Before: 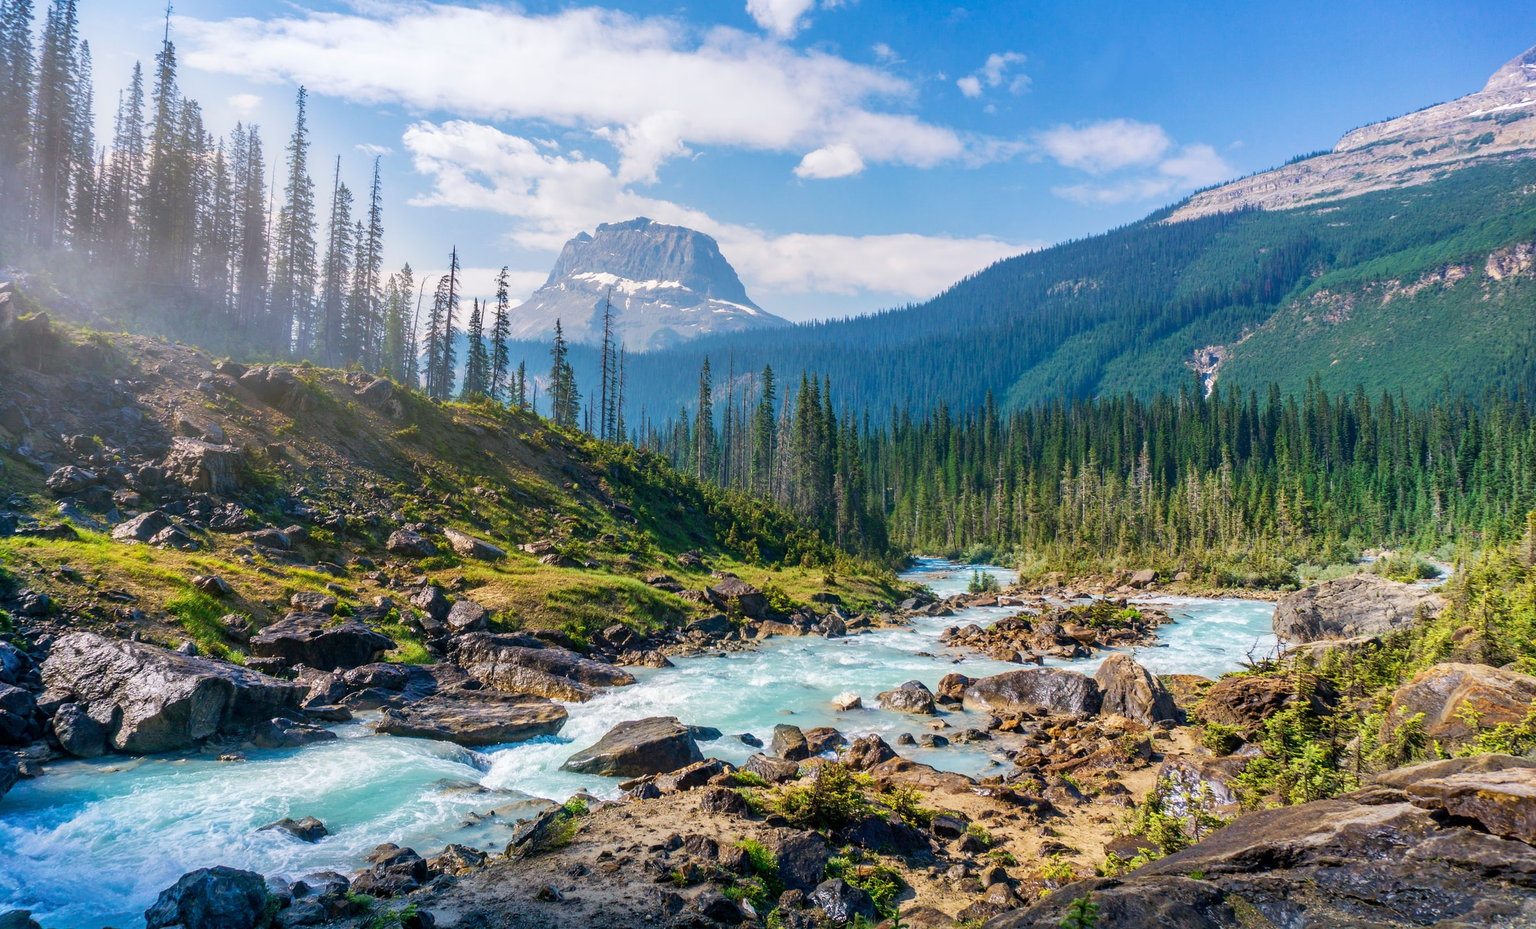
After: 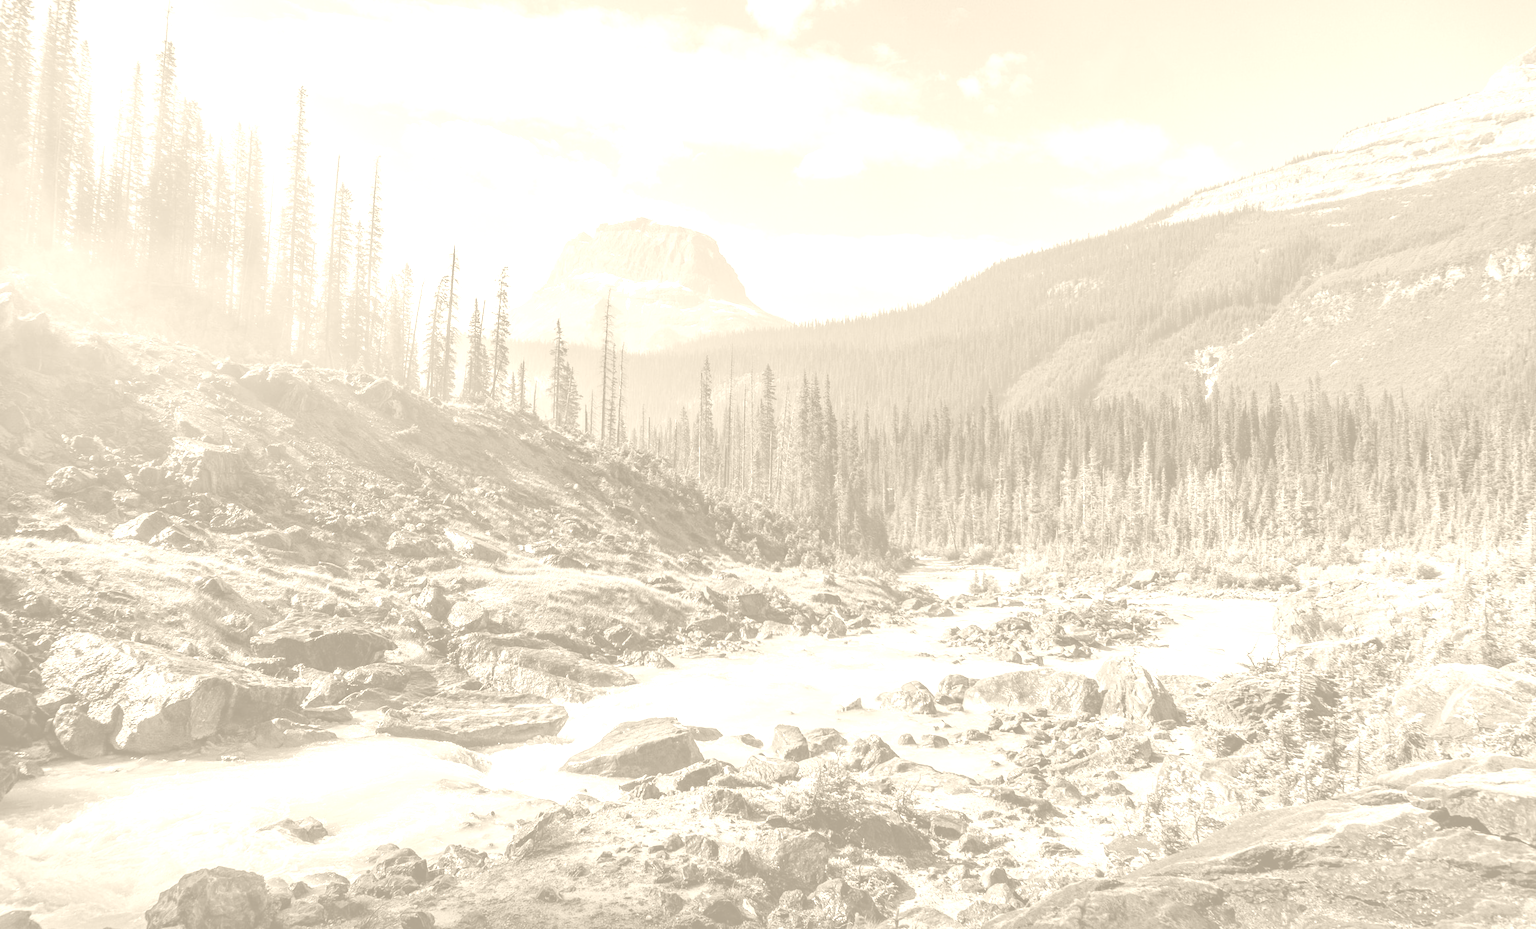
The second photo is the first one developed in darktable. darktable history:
white balance: red 0.986, blue 1.01
color calibration: illuminant as shot in camera, x 0.358, y 0.373, temperature 4628.91 K
colorize: hue 36°, saturation 71%, lightness 80.79%
